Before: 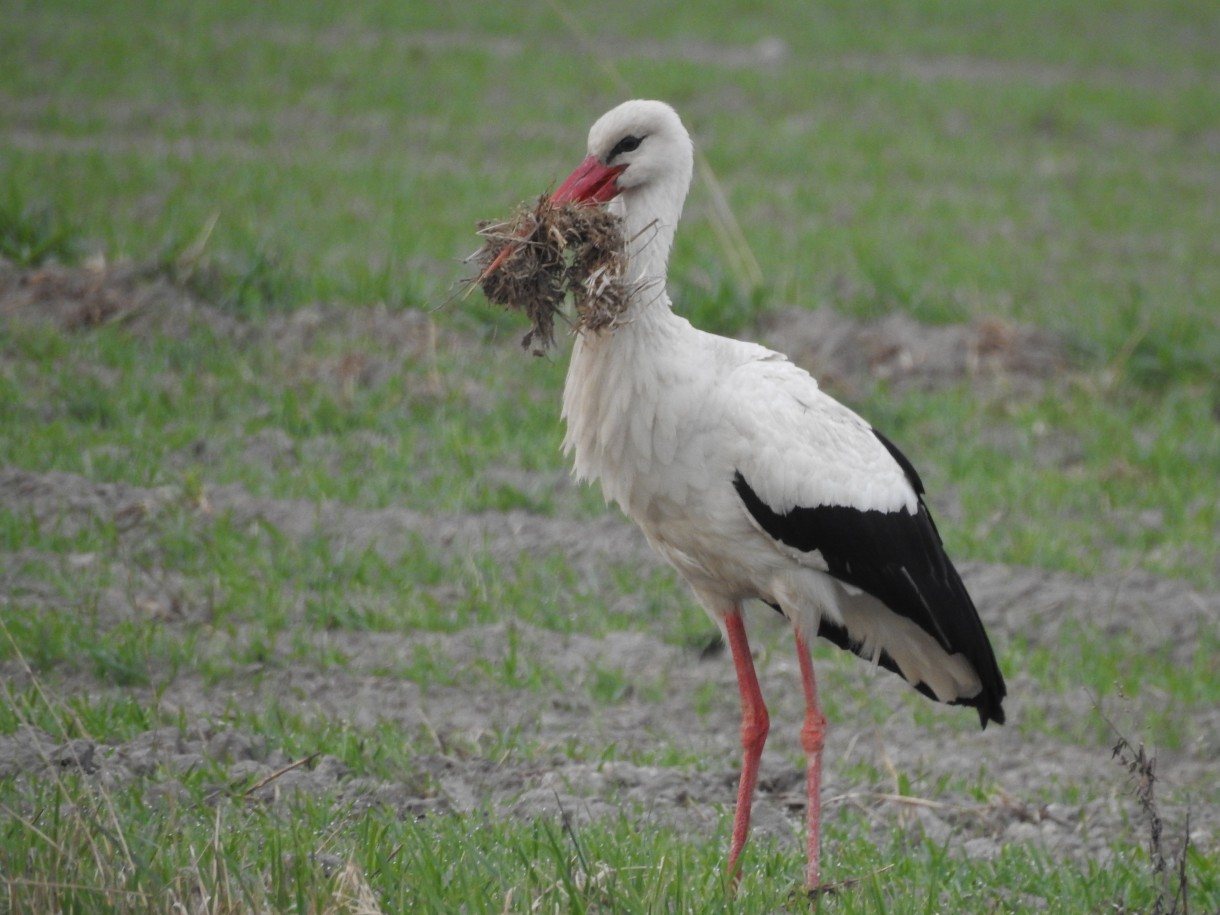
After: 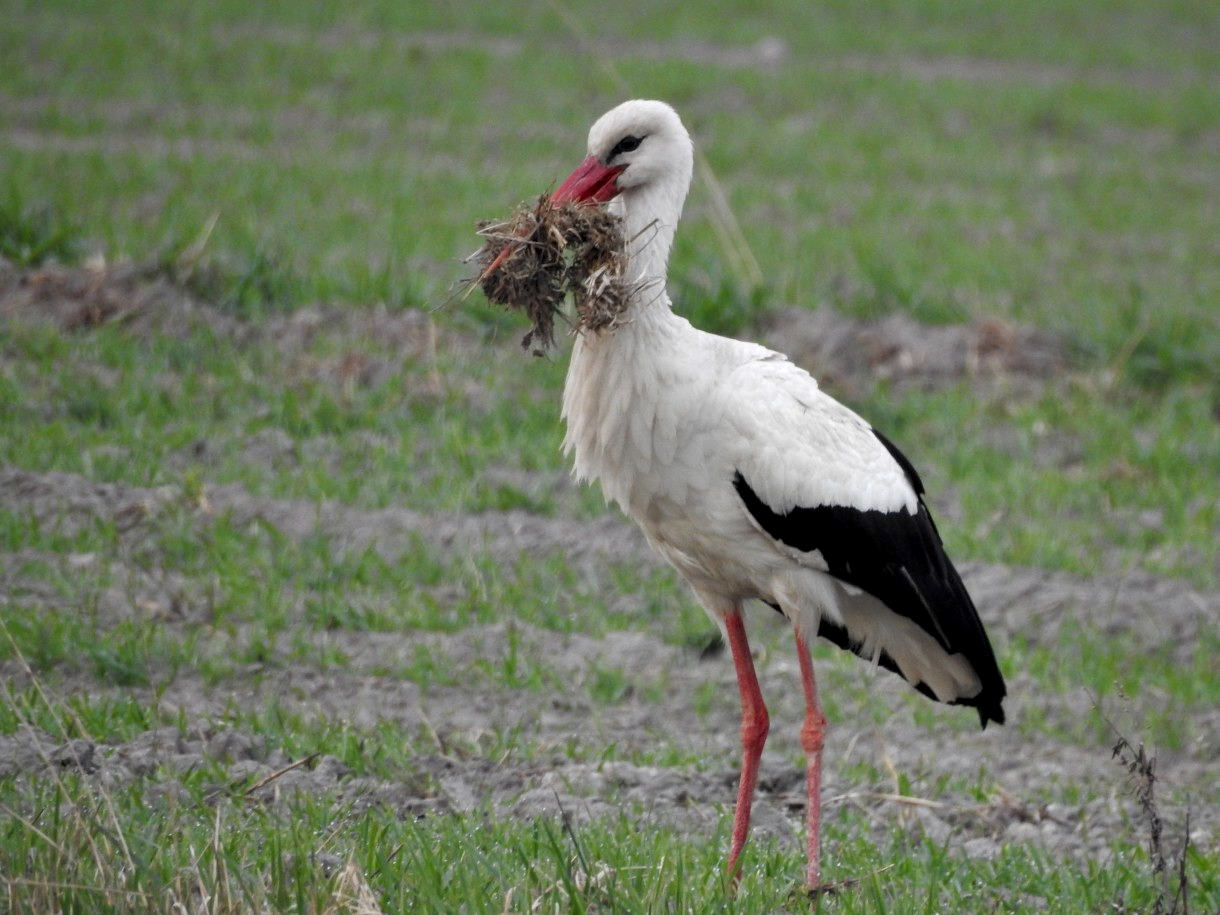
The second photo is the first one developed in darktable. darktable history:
contrast equalizer: octaves 7, y [[0.6 ×6], [0.55 ×6], [0 ×6], [0 ×6], [0 ×6]], mix 0.598
